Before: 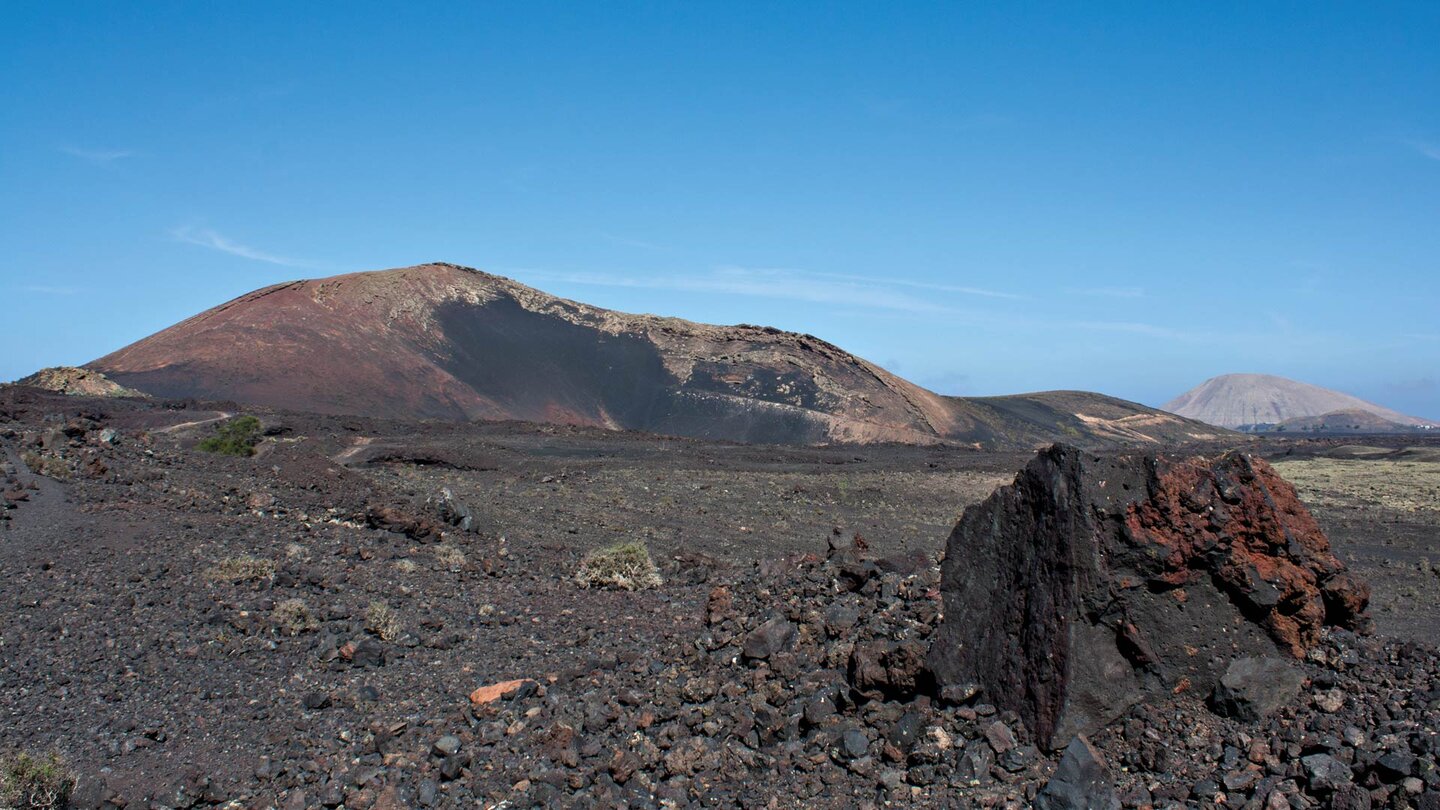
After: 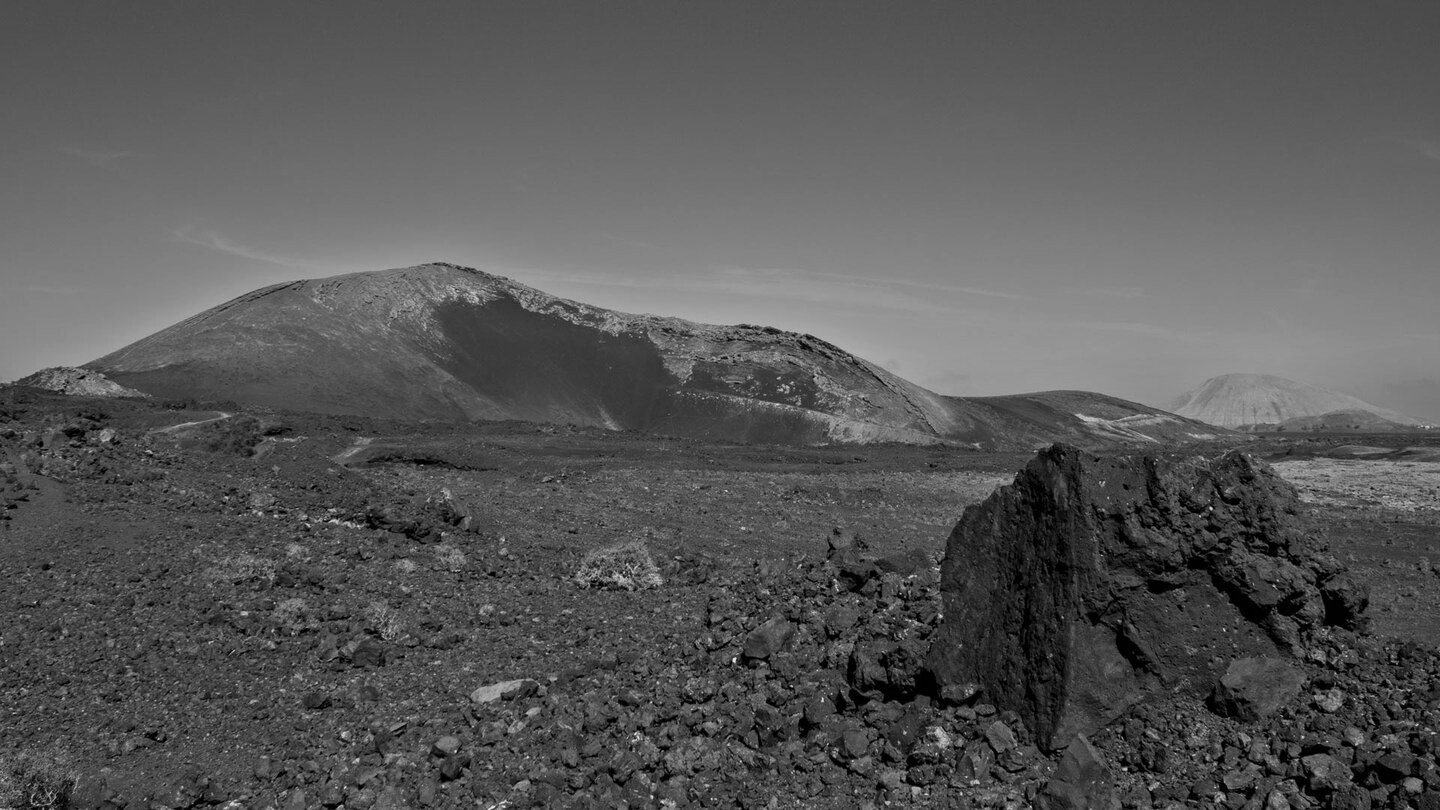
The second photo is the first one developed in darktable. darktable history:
white balance: emerald 1
color balance rgb: perceptual saturation grading › global saturation 20%, global vibrance 20%
monochrome: a 26.22, b 42.67, size 0.8
